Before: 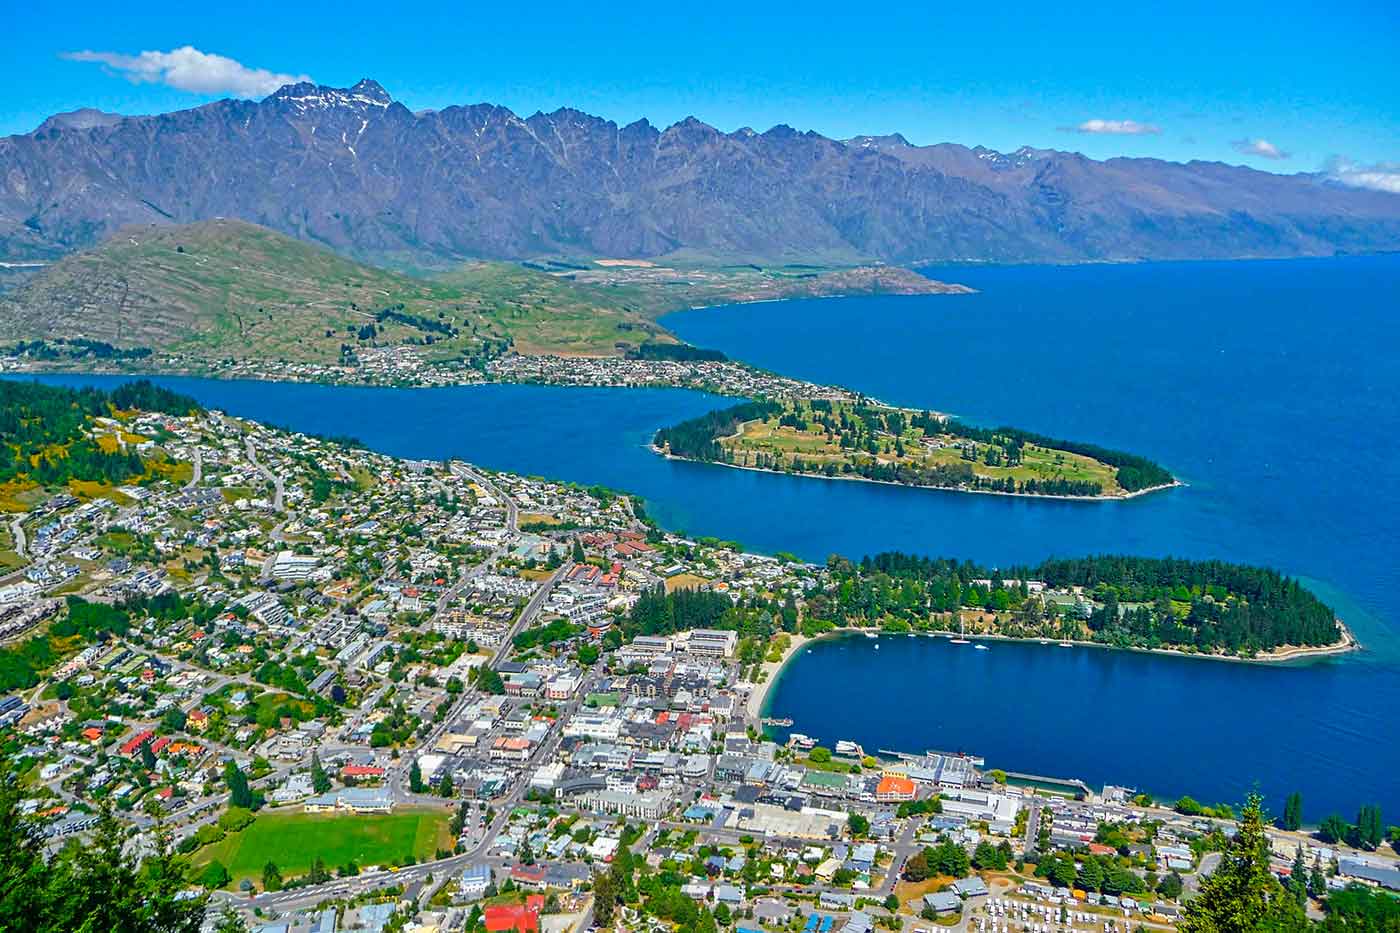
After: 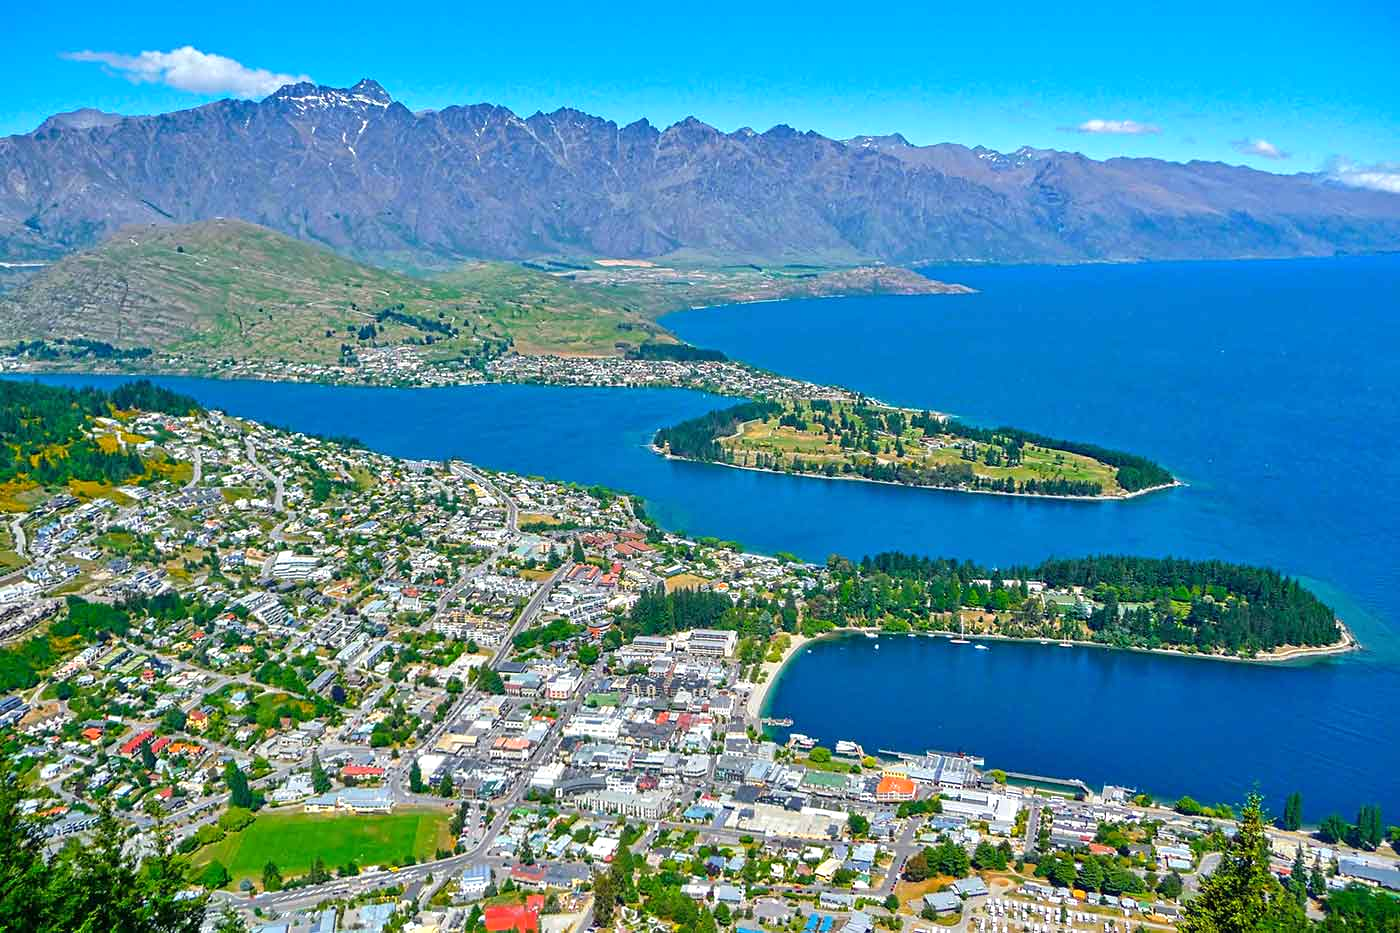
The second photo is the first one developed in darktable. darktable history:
exposure: exposure 0.291 EV, compensate highlight preservation false
